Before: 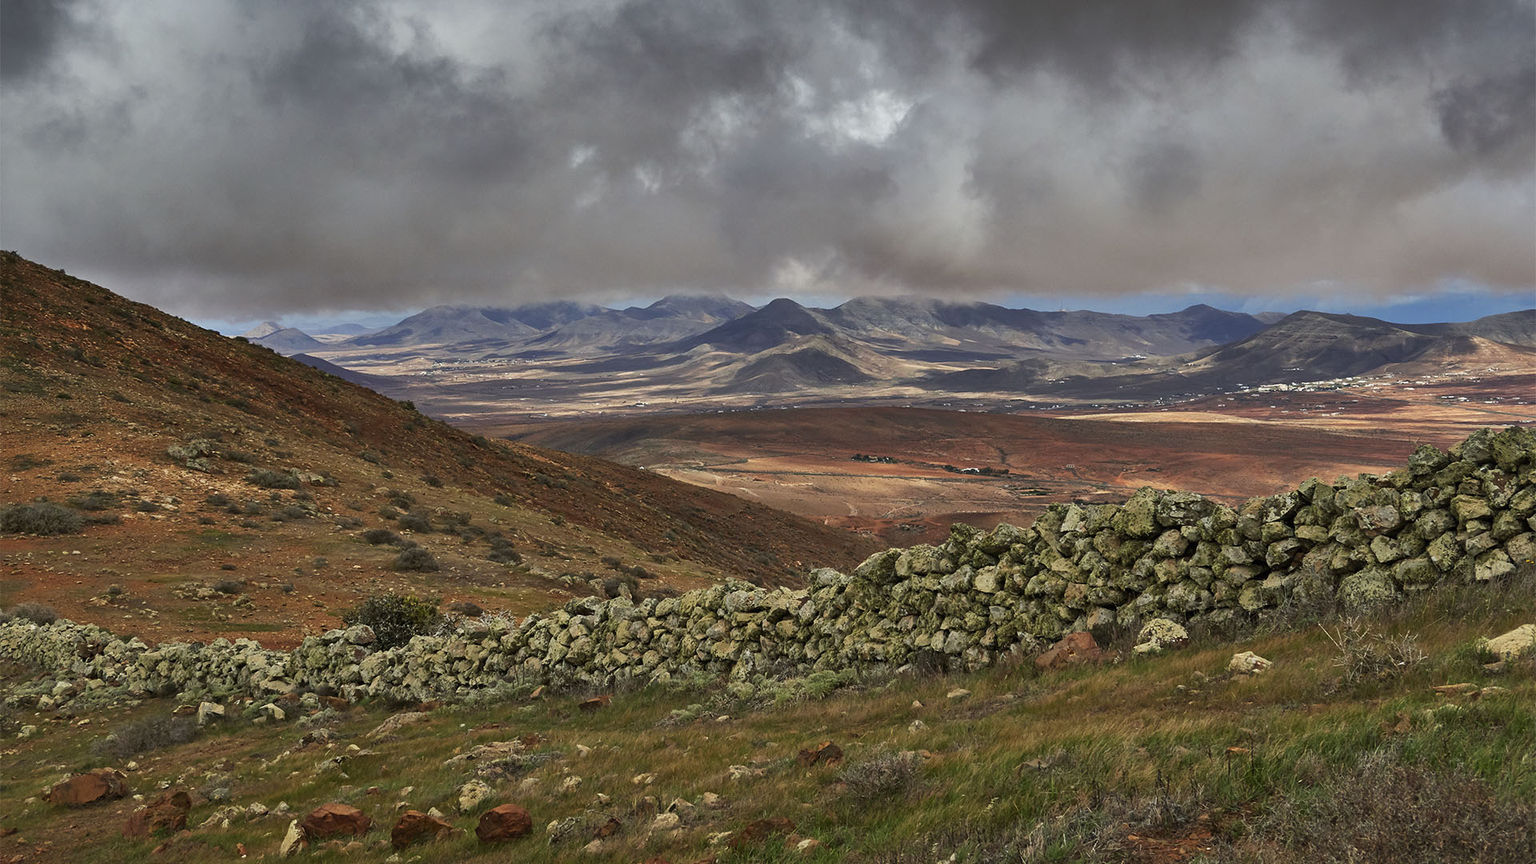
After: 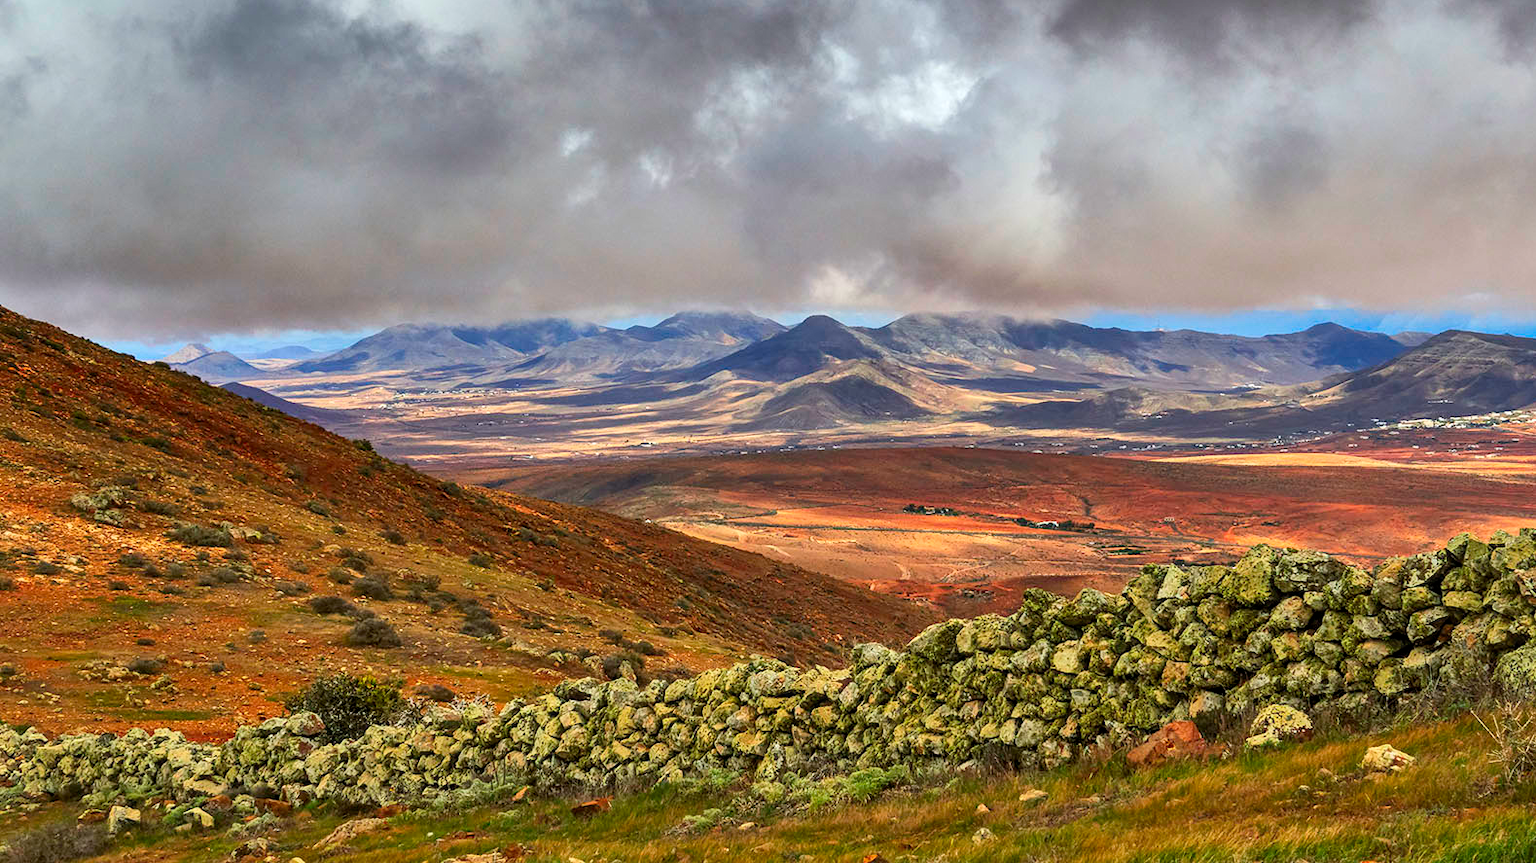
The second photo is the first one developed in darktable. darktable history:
local contrast: on, module defaults
crop and rotate: left 7.122%, top 4.576%, right 10.597%, bottom 13.115%
contrast brightness saturation: contrast 0.197, brightness 0.193, saturation 0.807
